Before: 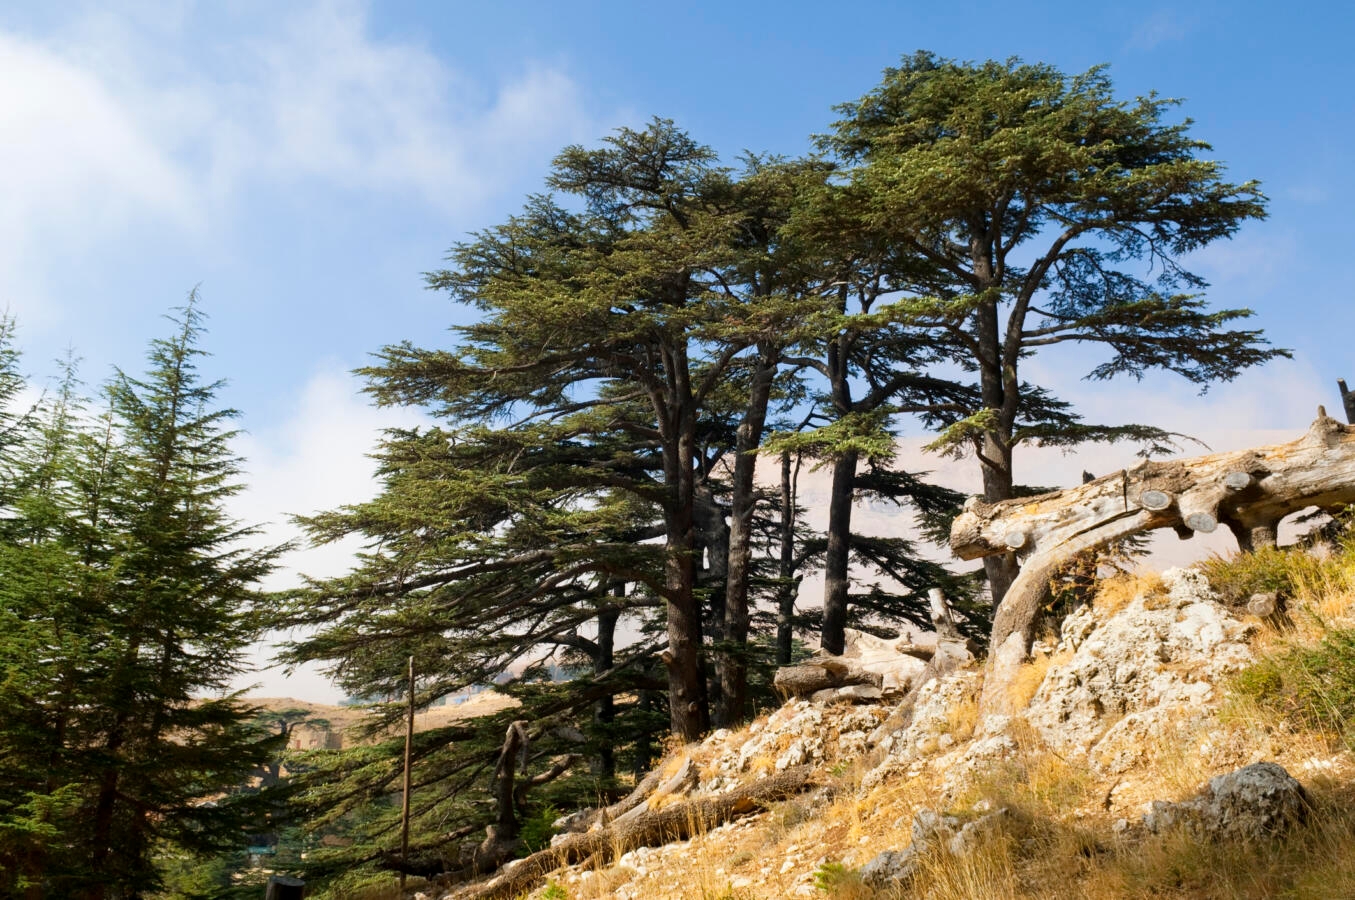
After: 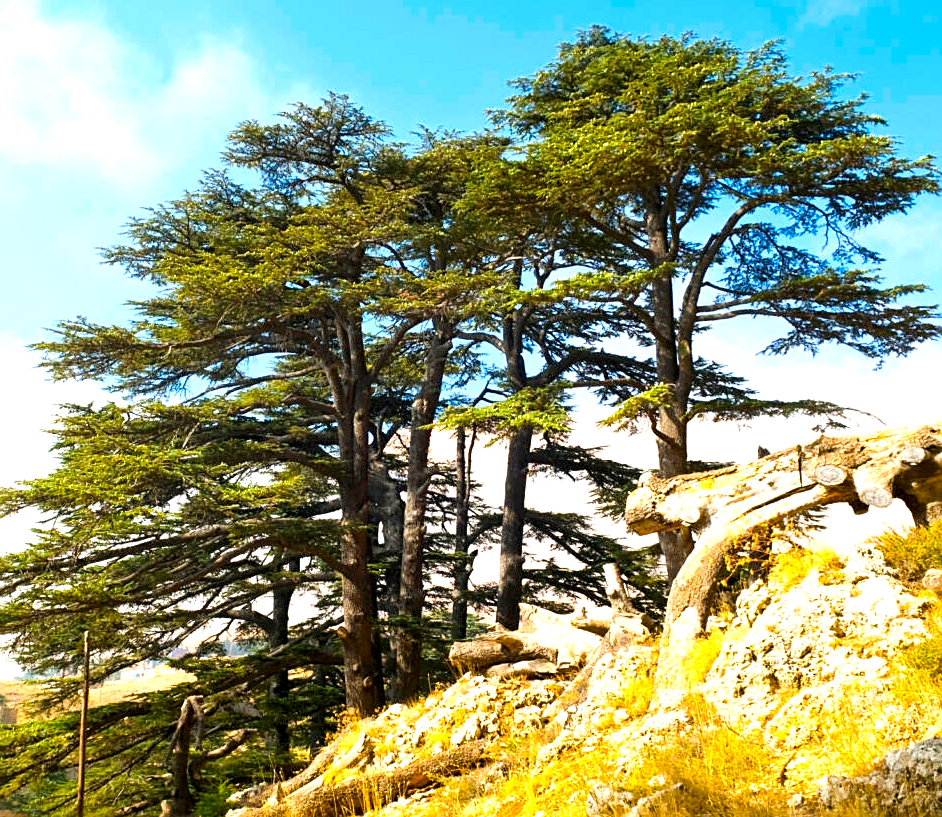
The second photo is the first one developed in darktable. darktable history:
exposure: exposure 1 EV, compensate highlight preservation false
sharpen: radius 2.167, amount 0.381, threshold 0
crop and rotate: left 24.034%, top 2.838%, right 6.406%, bottom 6.299%
color balance rgb: linear chroma grading › global chroma 15%, perceptual saturation grading › global saturation 30%
